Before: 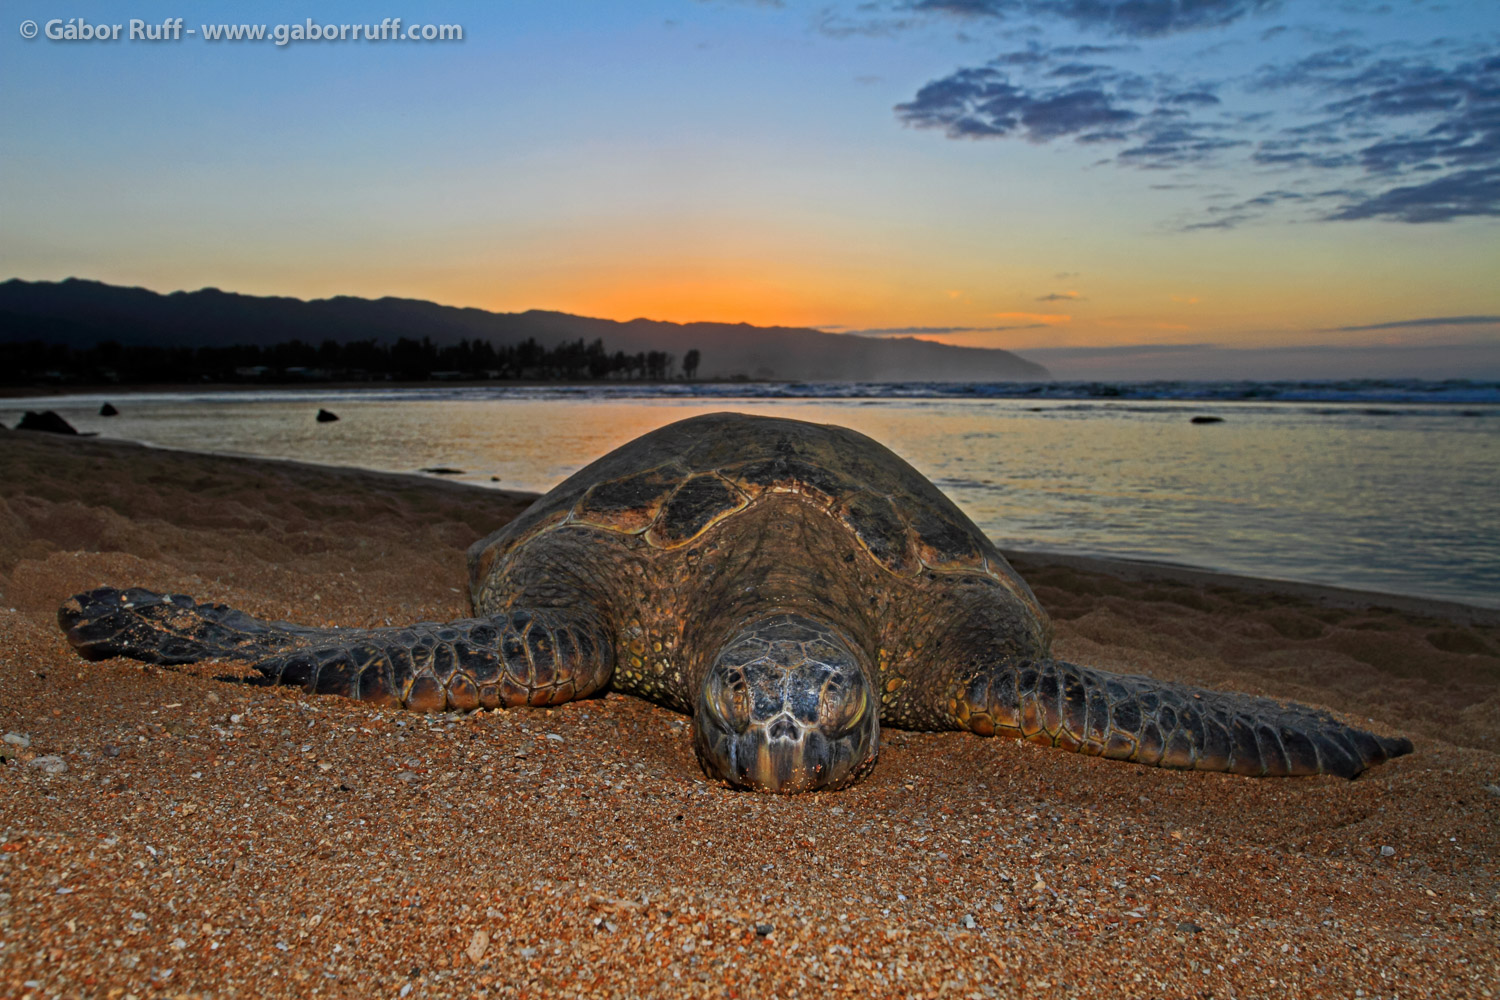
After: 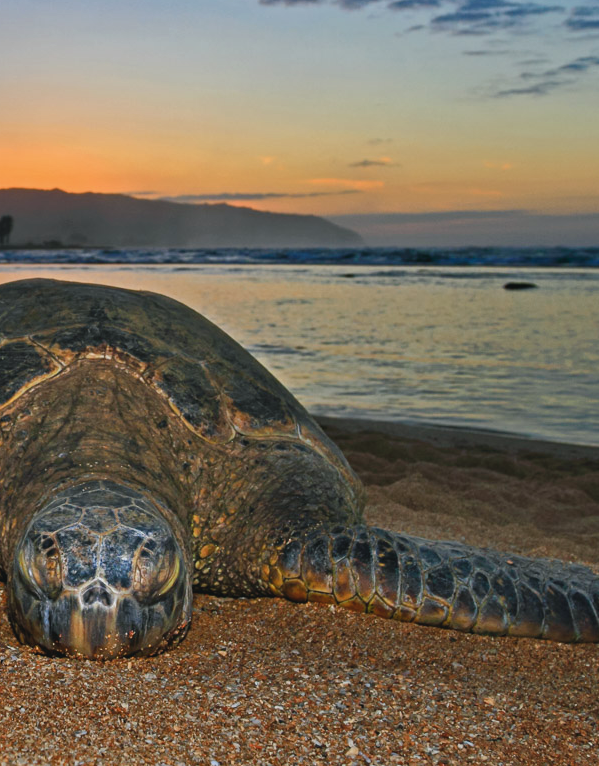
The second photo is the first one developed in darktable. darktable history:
shadows and highlights: low approximation 0.01, soften with gaussian
crop: left 45.837%, top 13.491%, right 14.191%, bottom 9.86%
color balance rgb: shadows lift › luminance -7.28%, shadows lift › chroma 2.404%, shadows lift › hue 197.89°, global offset › luminance 0.485%, linear chroma grading › global chroma -15.246%, perceptual saturation grading › global saturation -0.075%, perceptual saturation grading › highlights -16.03%, perceptual saturation grading › shadows 24.589%, global vibrance 40.954%
contrast brightness saturation: saturation -0.102
